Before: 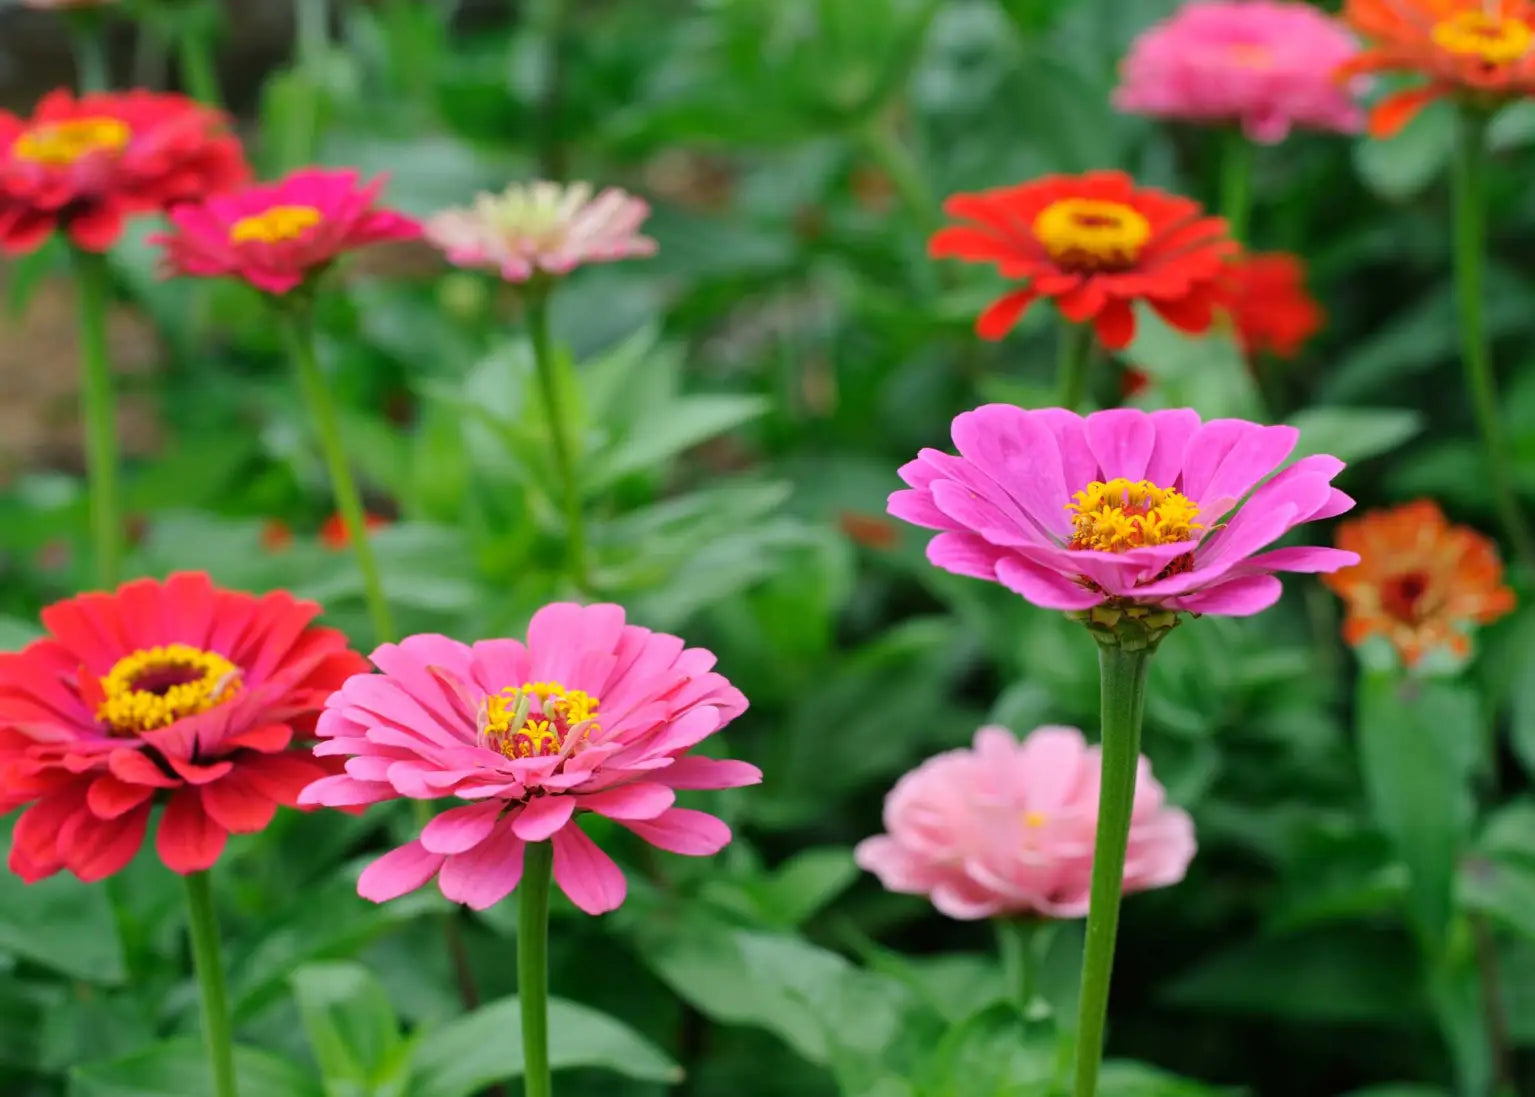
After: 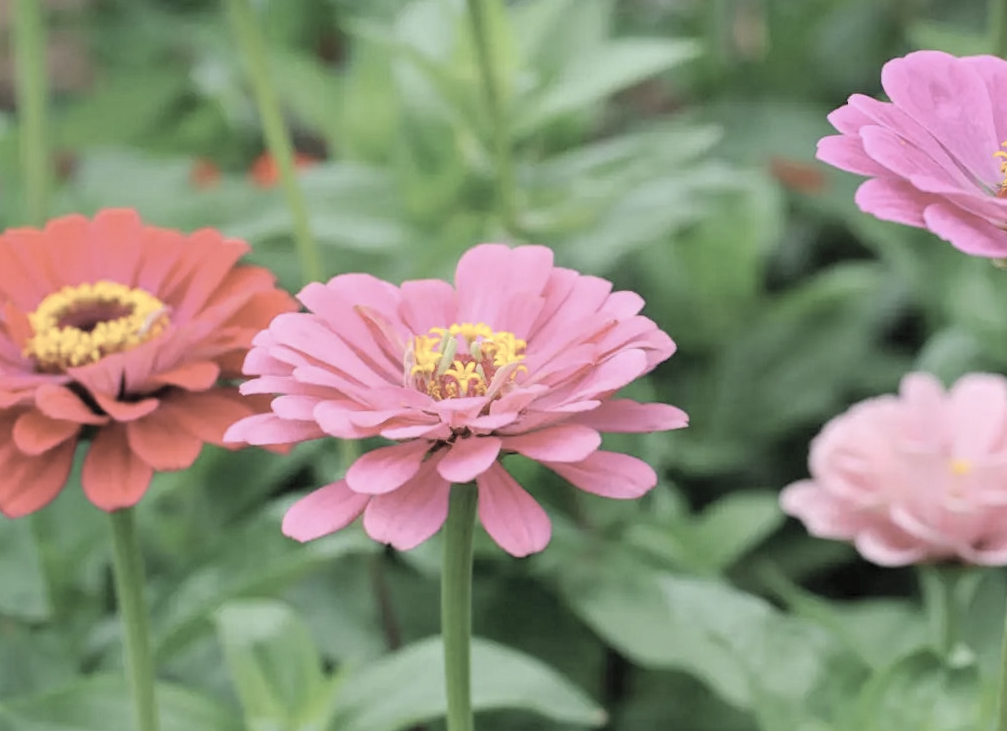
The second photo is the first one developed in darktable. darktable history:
crop and rotate: angle -0.709°, left 3.863%, top 32.171%, right 29.351%
local contrast: highlights 101%, shadows 100%, detail 119%, midtone range 0.2
contrast brightness saturation: brightness 0.181, saturation -0.492
